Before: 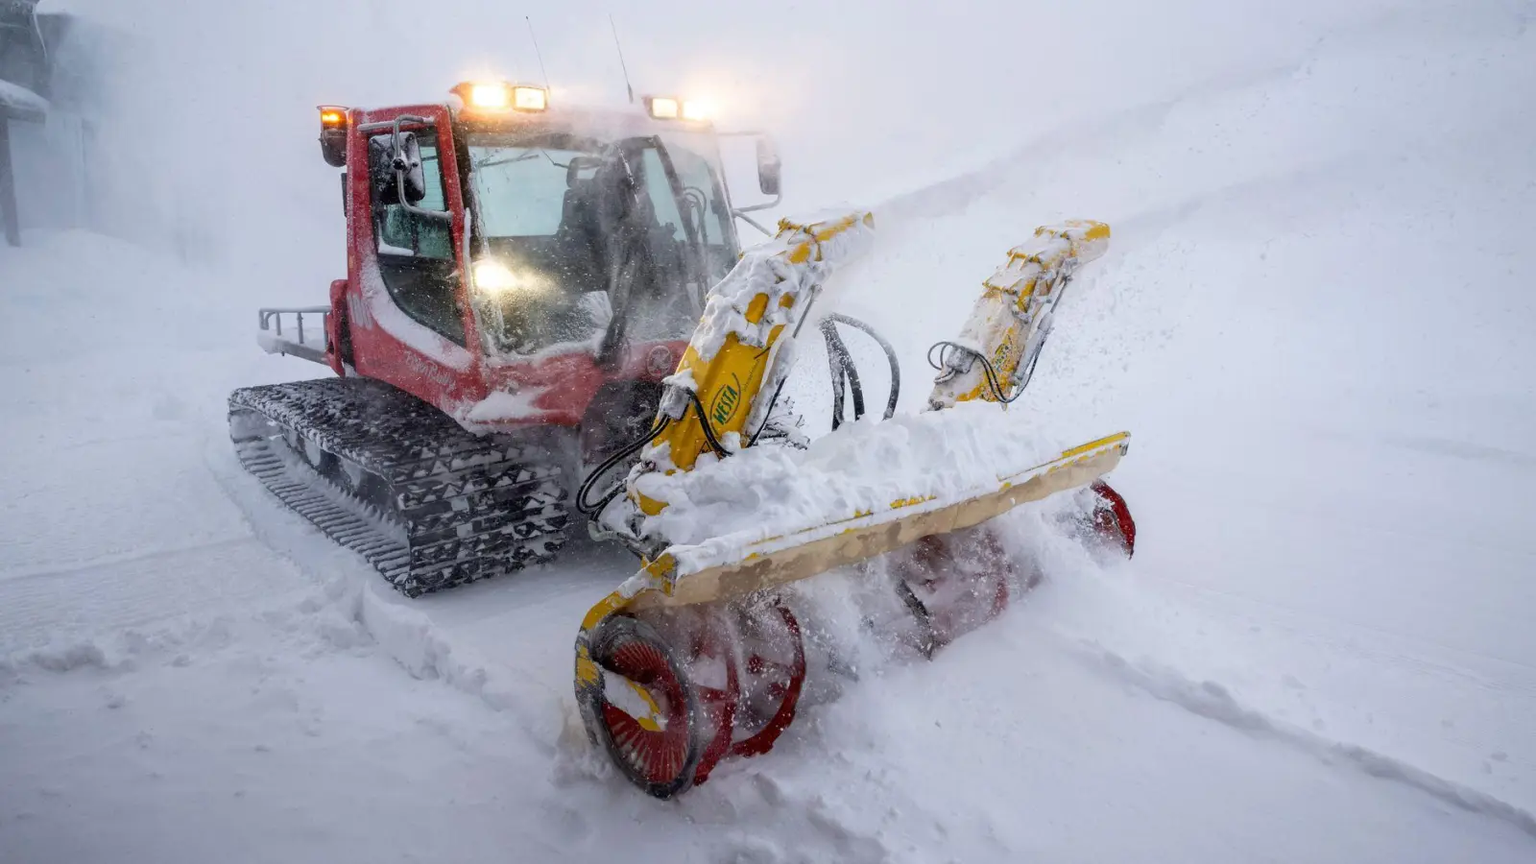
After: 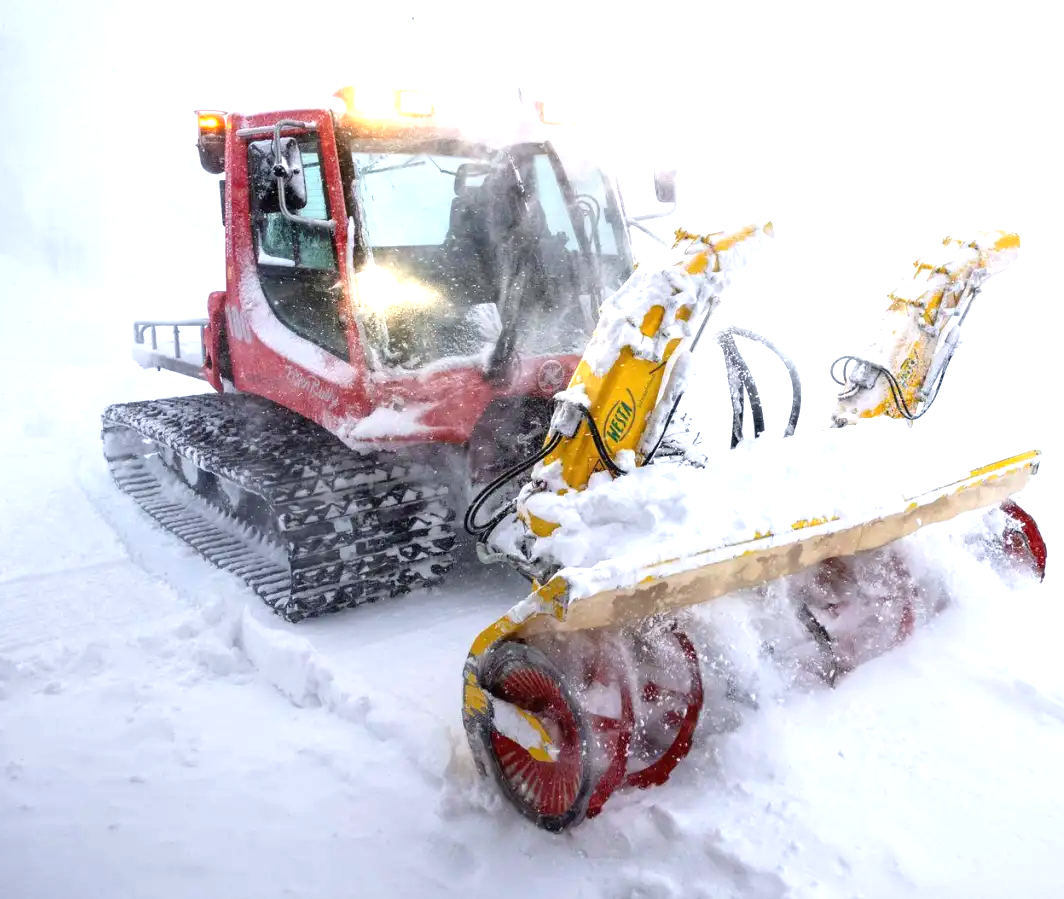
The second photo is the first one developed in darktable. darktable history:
crop and rotate: left 8.559%, right 24.885%
exposure: black level correction 0, exposure 1 EV, compensate exposure bias true, compensate highlight preservation false
color zones: curves: ch0 [(0, 0.5) (0.143, 0.5) (0.286, 0.5) (0.429, 0.5) (0.571, 0.5) (0.714, 0.476) (0.857, 0.5) (1, 0.5)]; ch2 [(0, 0.5) (0.143, 0.5) (0.286, 0.5) (0.429, 0.5) (0.571, 0.5) (0.714, 0.487) (0.857, 0.5) (1, 0.5)]
